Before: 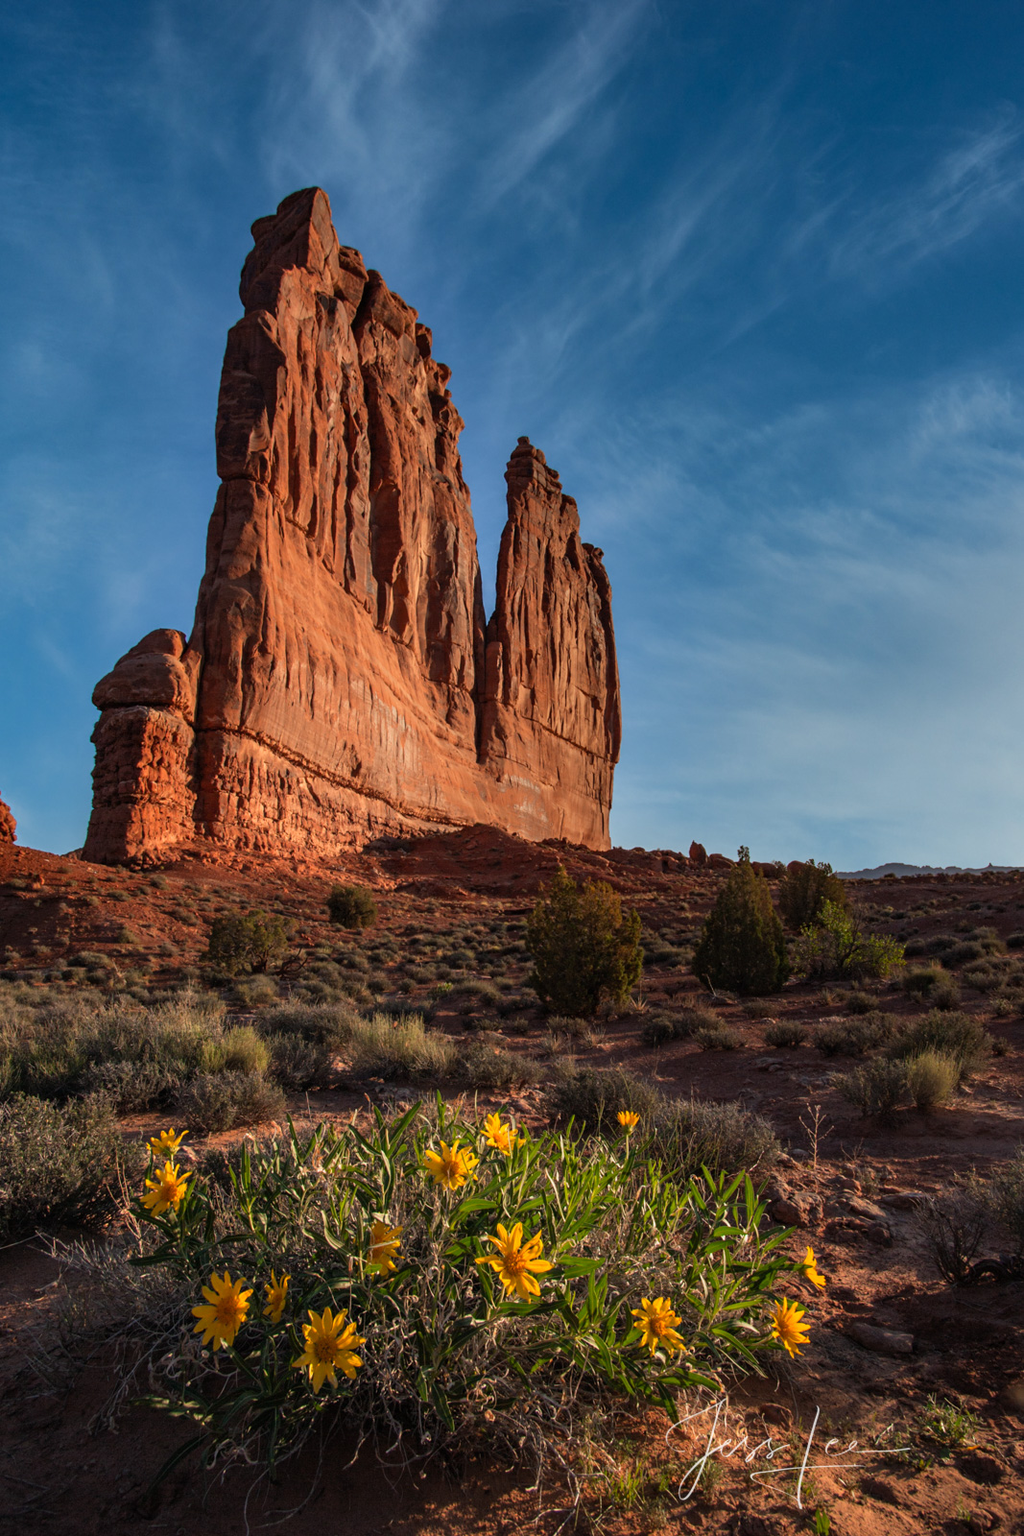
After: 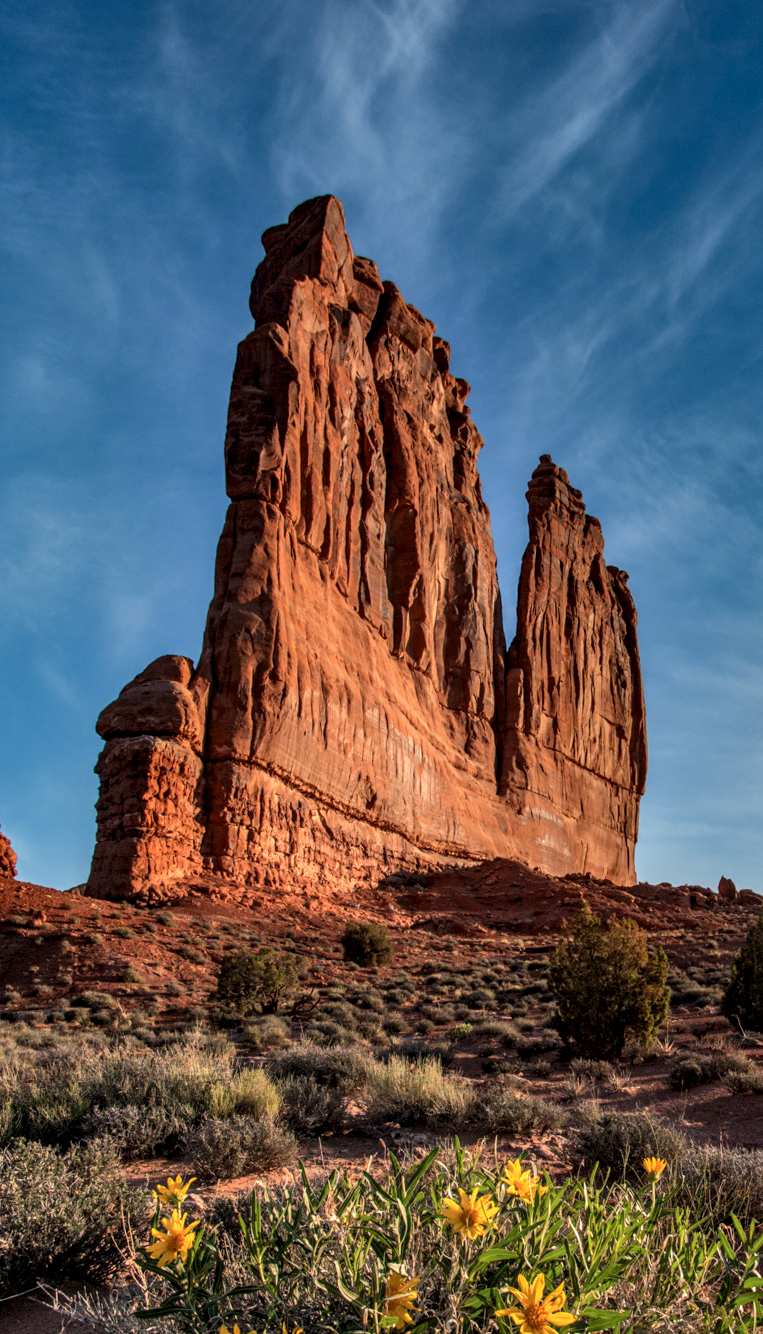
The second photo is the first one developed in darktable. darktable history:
tone equalizer: edges refinement/feathering 500, mask exposure compensation -1.57 EV, preserve details no
crop: right 28.456%, bottom 16.609%
local contrast: detail 142%
shadows and highlights: soften with gaussian
